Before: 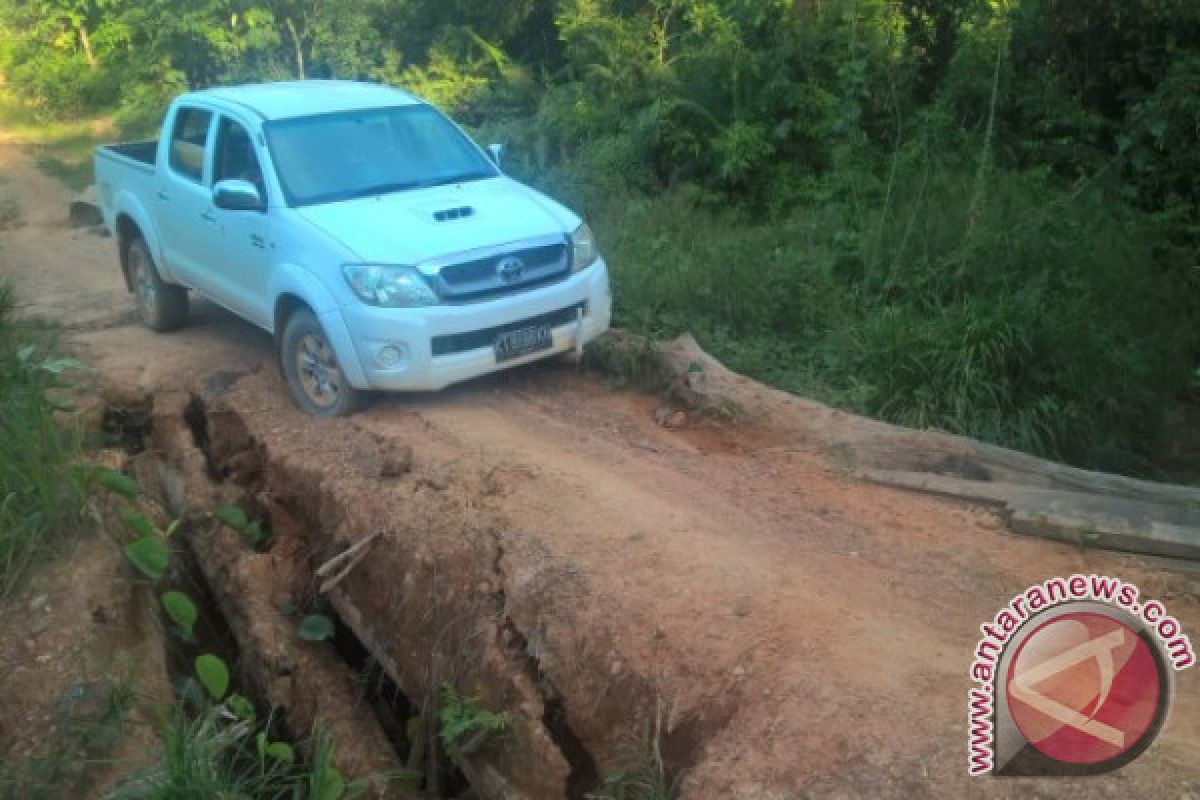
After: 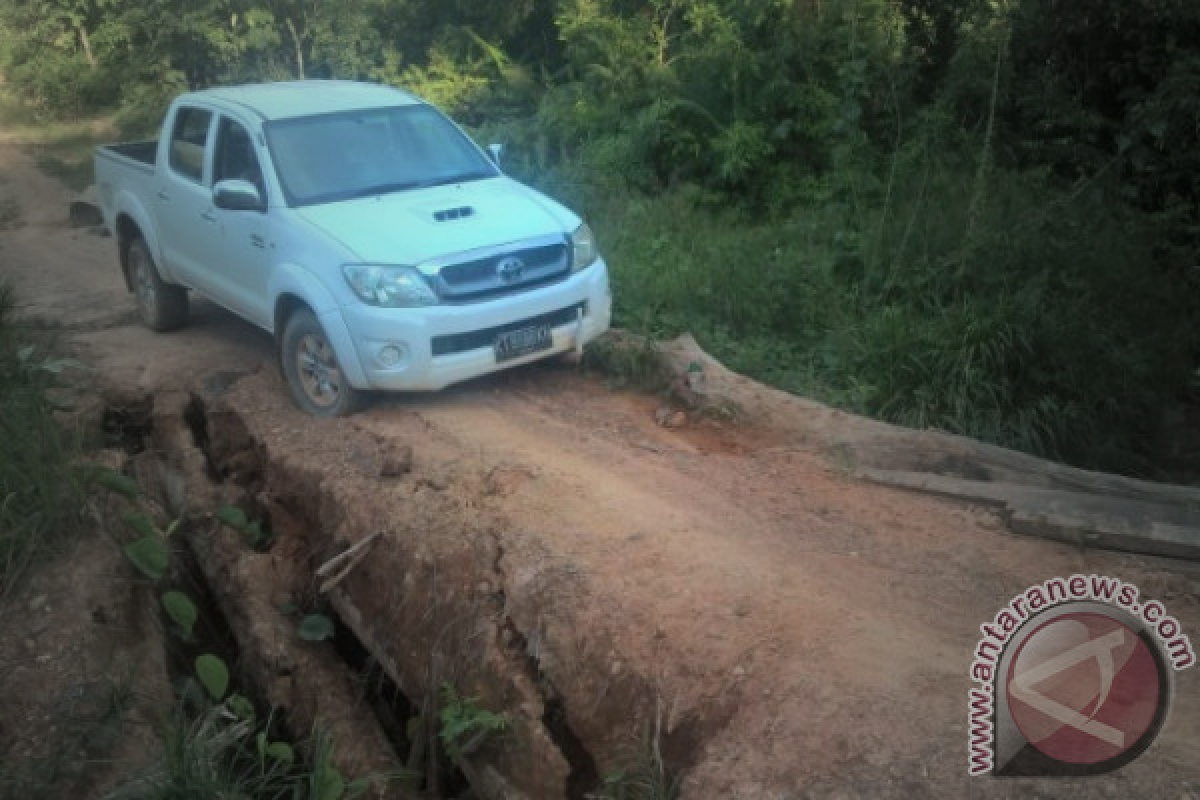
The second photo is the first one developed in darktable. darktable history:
vignetting: fall-off start 16.67%, fall-off radius 100.62%, width/height ratio 0.723, unbound false
color zones: curves: ch0 [(0, 0.5) (0.143, 0.5) (0.286, 0.5) (0.429, 0.5) (0.571, 0.5) (0.714, 0.476) (0.857, 0.5) (1, 0.5)]; ch2 [(0, 0.5) (0.143, 0.5) (0.286, 0.5) (0.429, 0.5) (0.571, 0.5) (0.714, 0.487) (0.857, 0.5) (1, 0.5)], mix -132.37%
